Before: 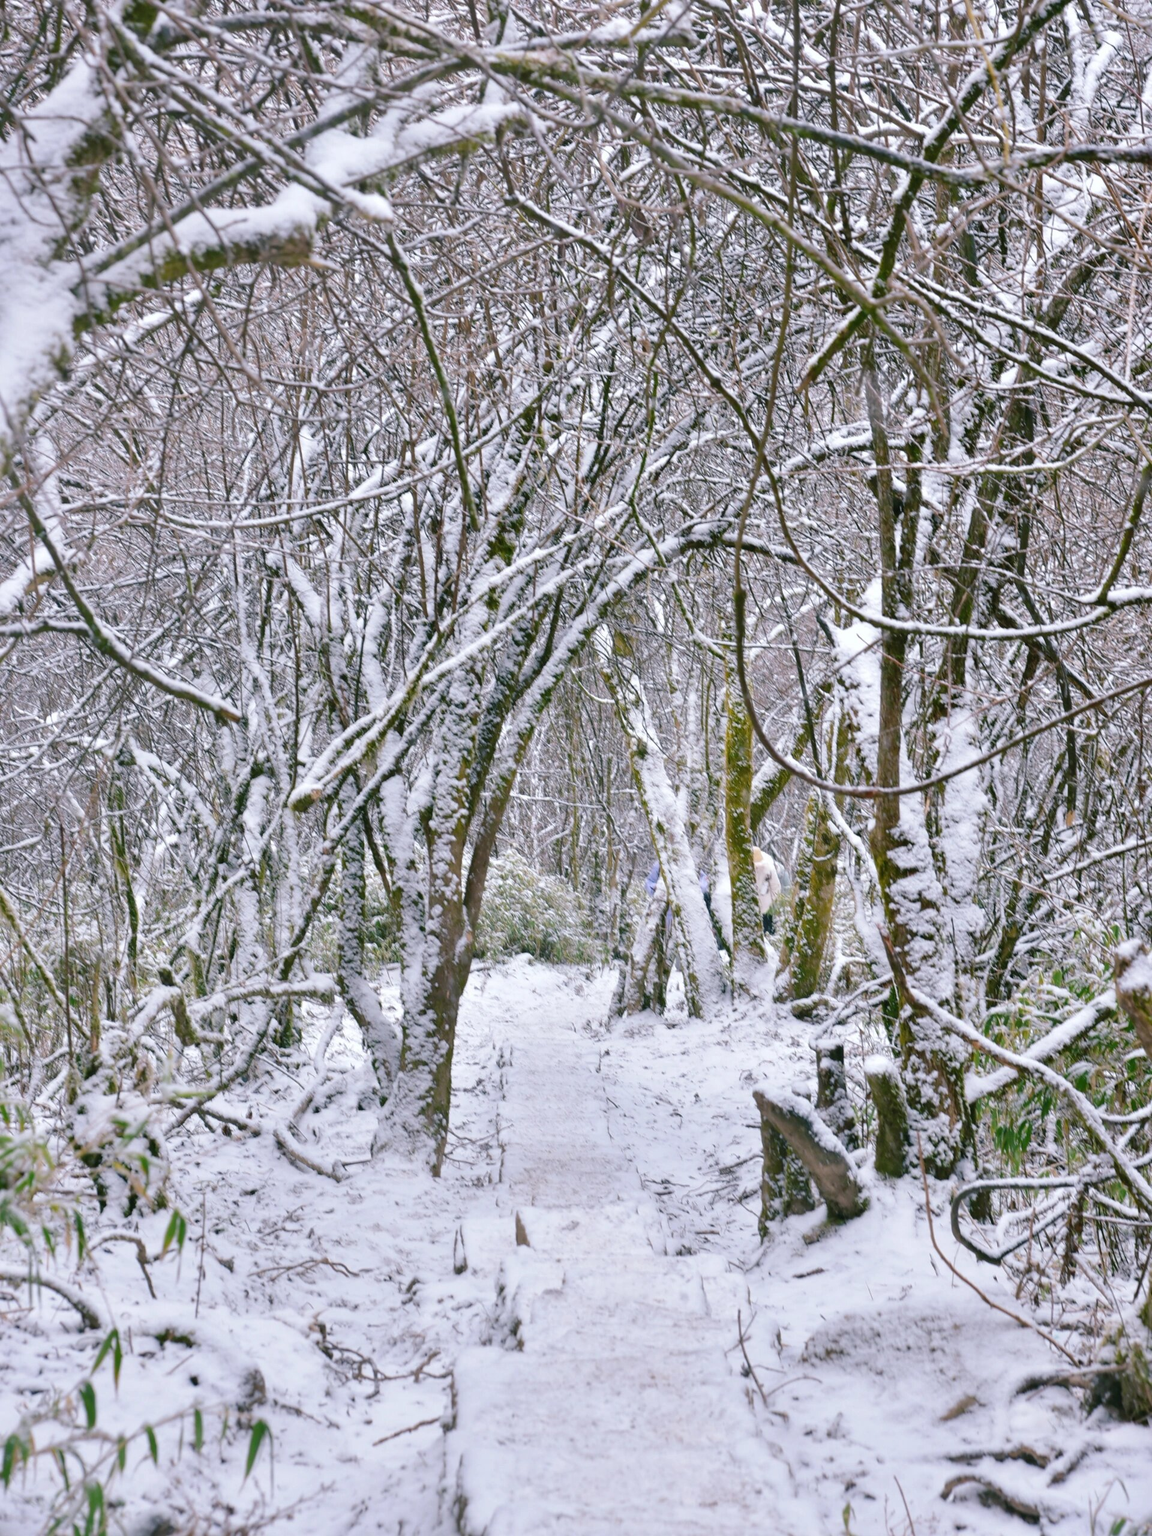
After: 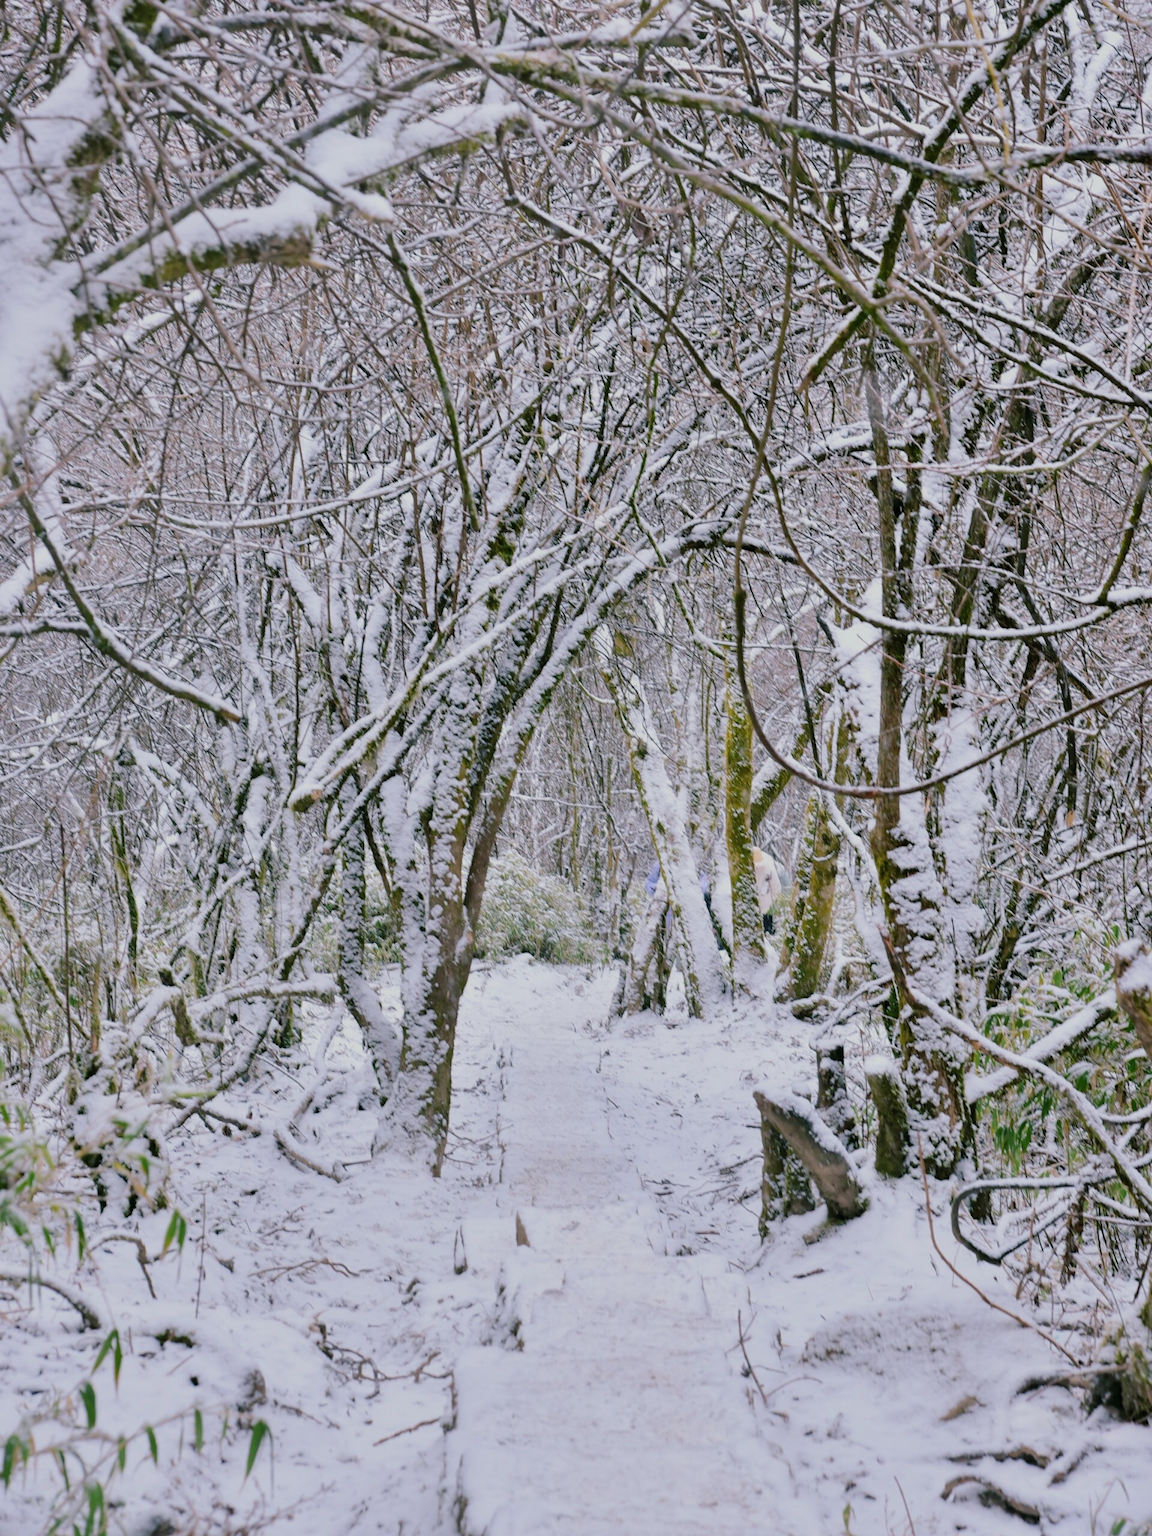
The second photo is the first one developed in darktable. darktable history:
filmic rgb: black relative exposure -7.65 EV, white relative exposure 4.56 EV, threshold 2.95 EV, hardness 3.61, color science v6 (2022), enable highlight reconstruction true
